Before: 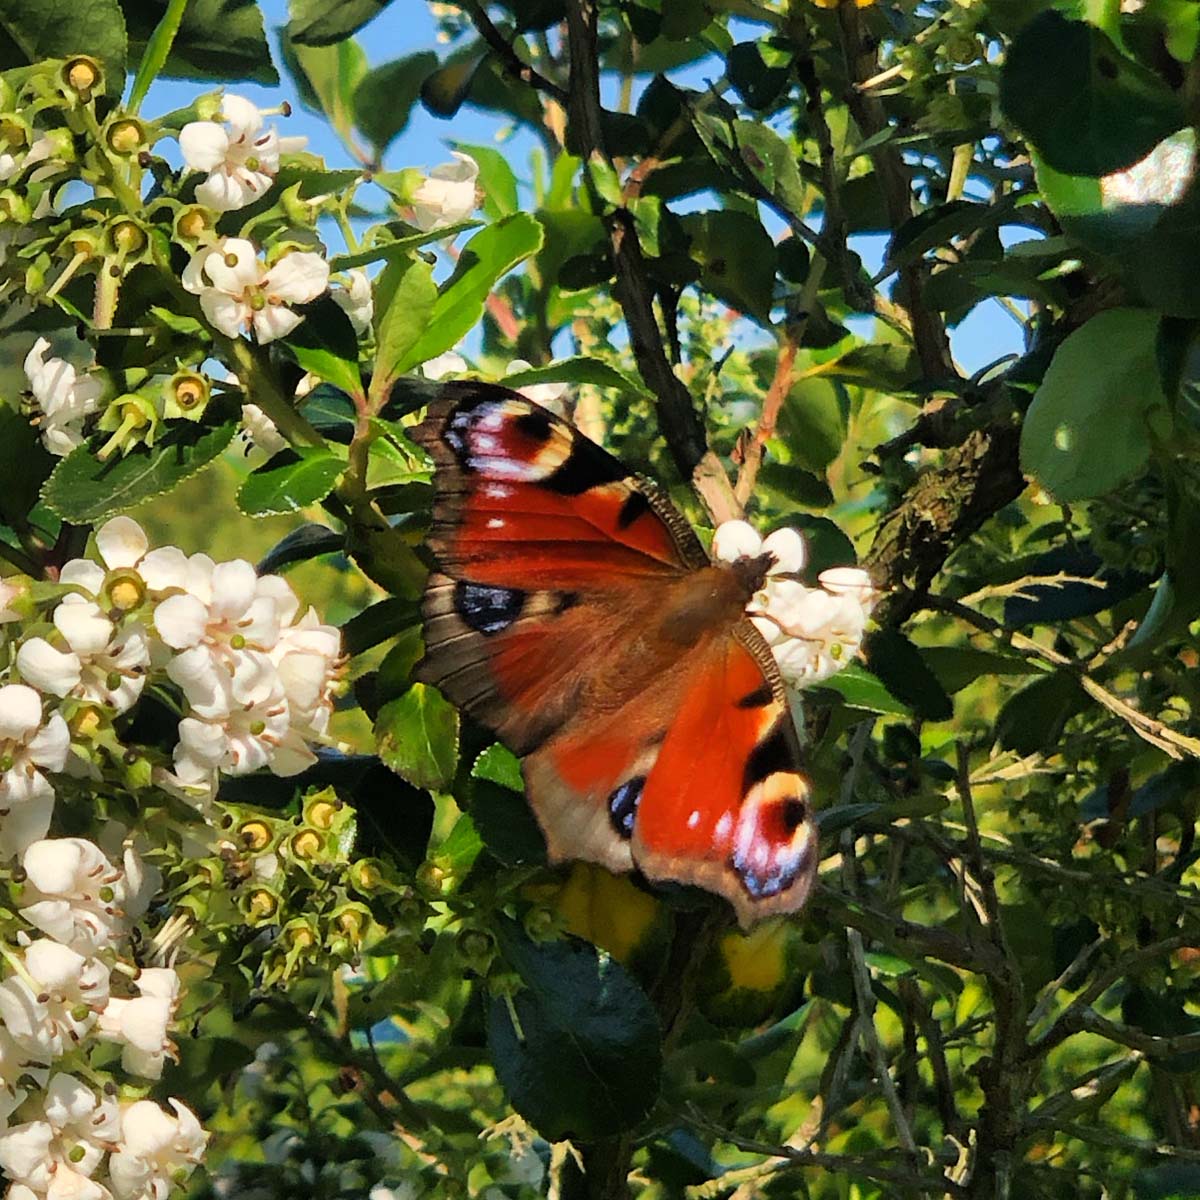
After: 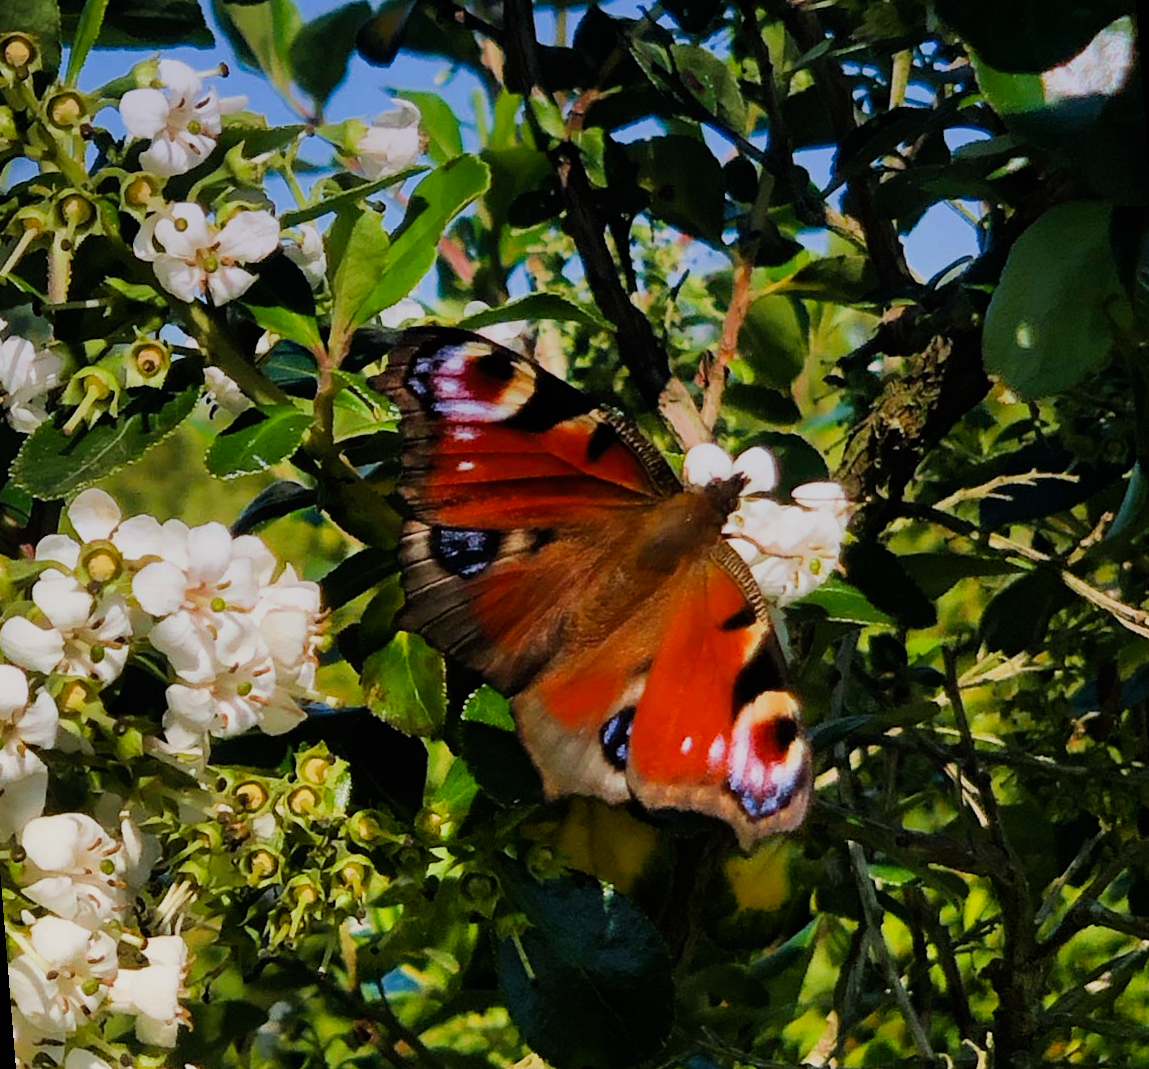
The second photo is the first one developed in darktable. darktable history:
sigmoid: on, module defaults
graduated density: hue 238.83°, saturation 50%
rotate and perspective: rotation -4.57°, crop left 0.054, crop right 0.944, crop top 0.087, crop bottom 0.914
